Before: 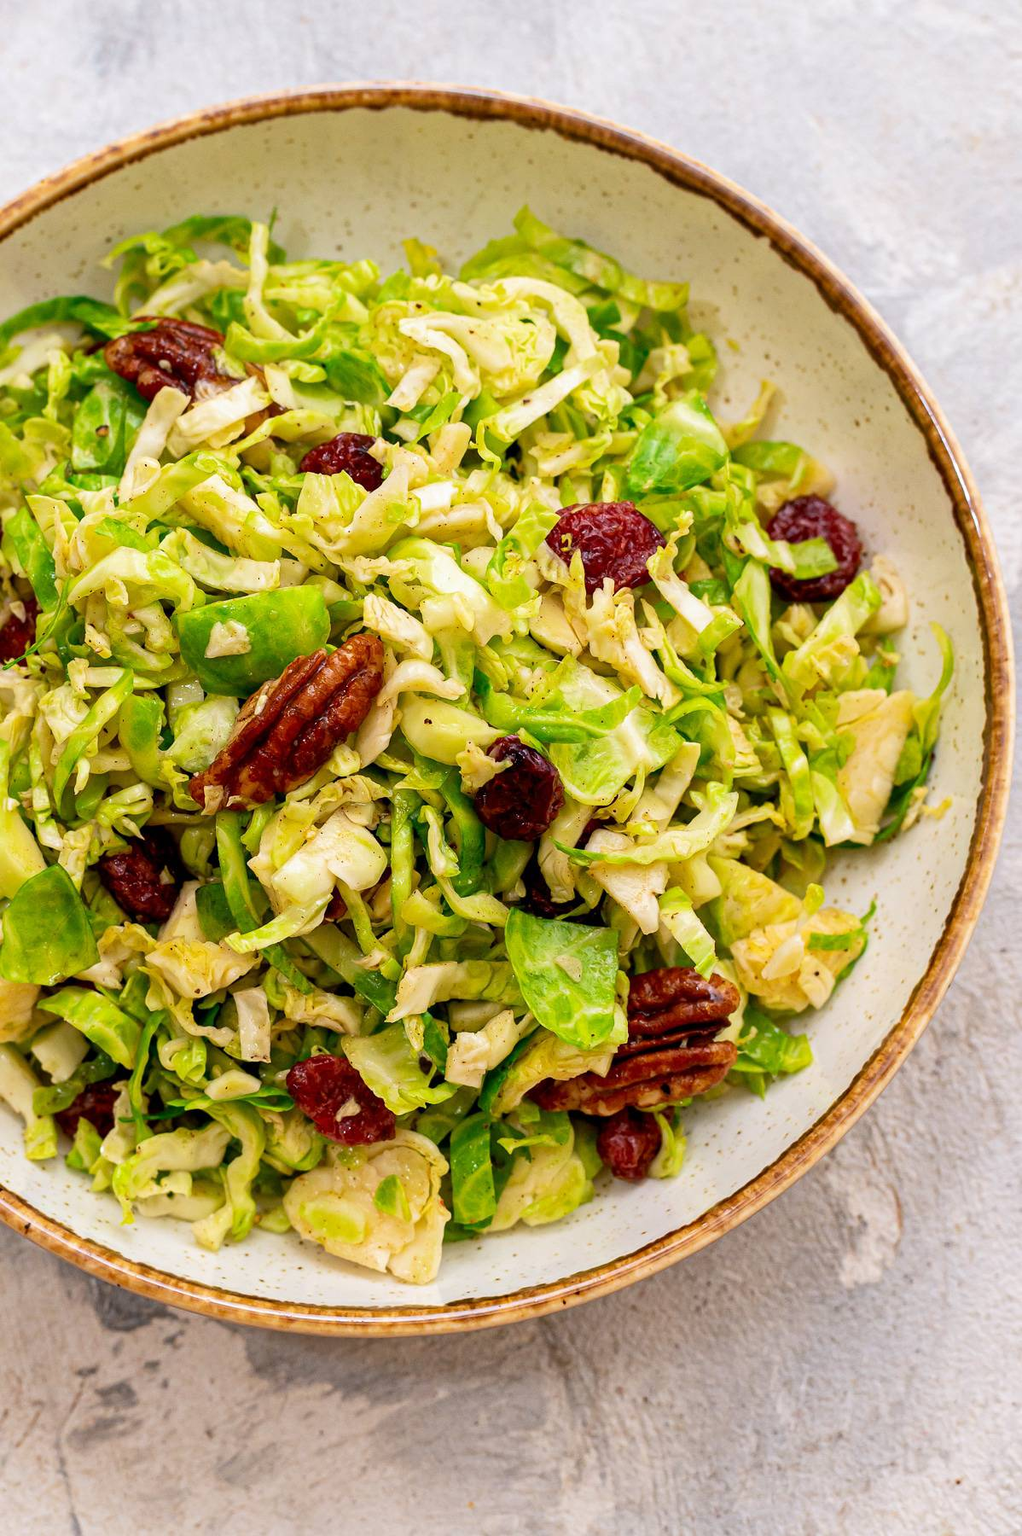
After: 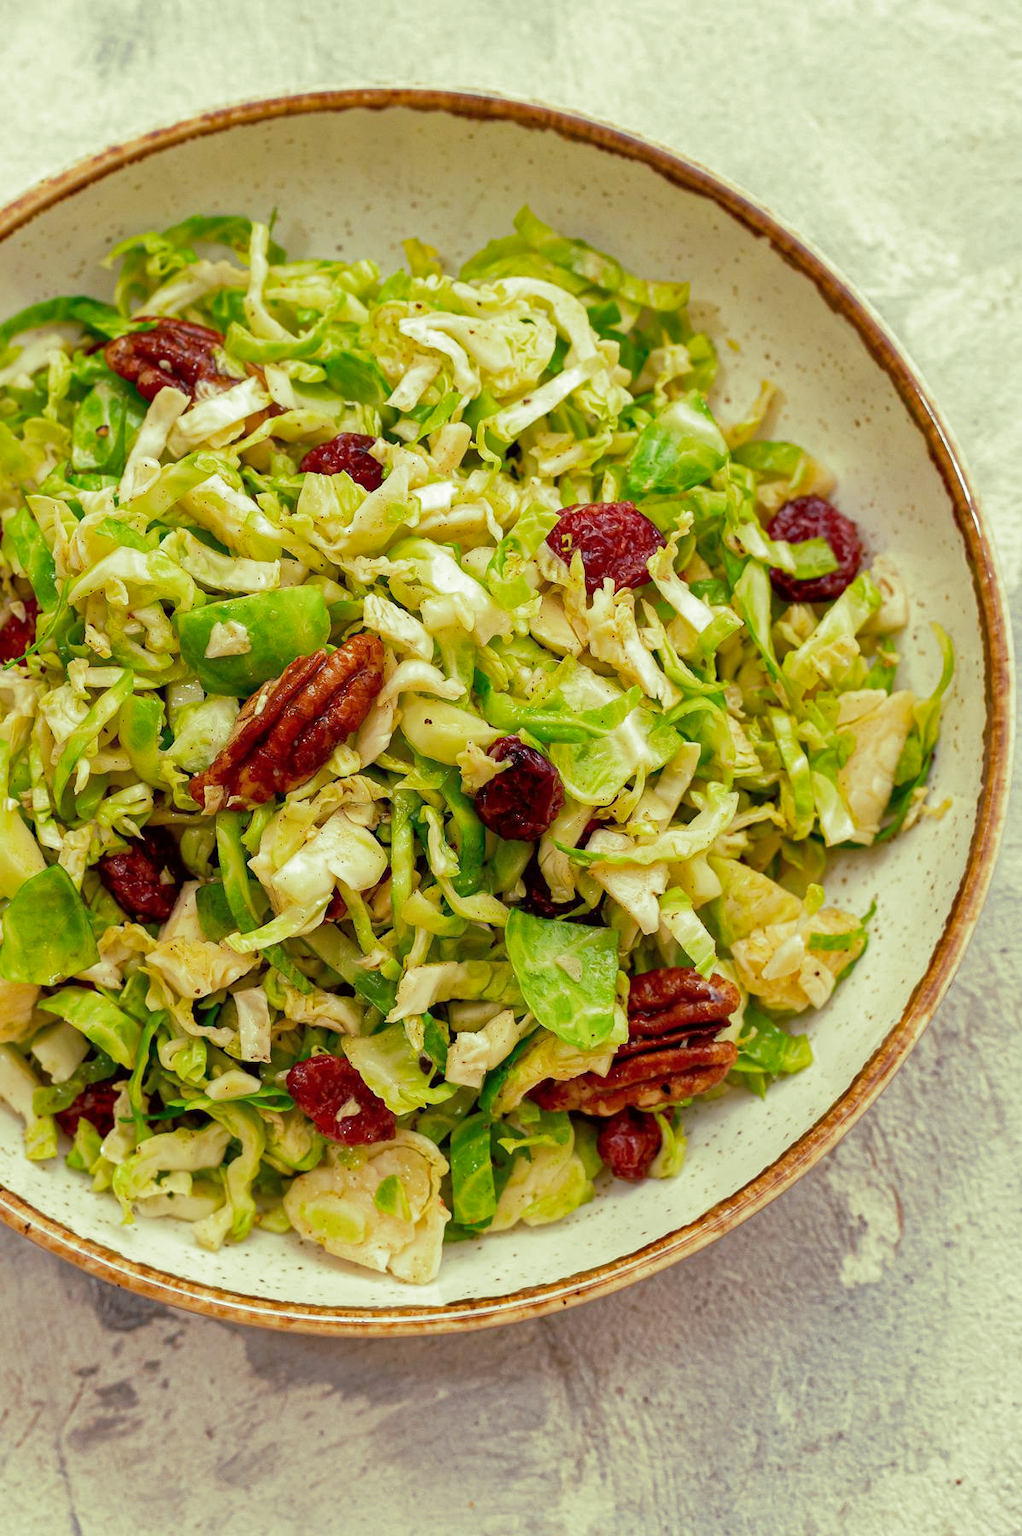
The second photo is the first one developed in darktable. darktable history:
shadows and highlights: on, module defaults
base curve: curves: ch0 [(0, 0) (0.297, 0.298) (1, 1)], preserve colors none
split-toning: shadows › hue 290.82°, shadows › saturation 0.34, highlights › saturation 0.38, balance 0, compress 50%
color correction: highlights a* -2.73, highlights b* -2.09, shadows a* 2.41, shadows b* 2.73
